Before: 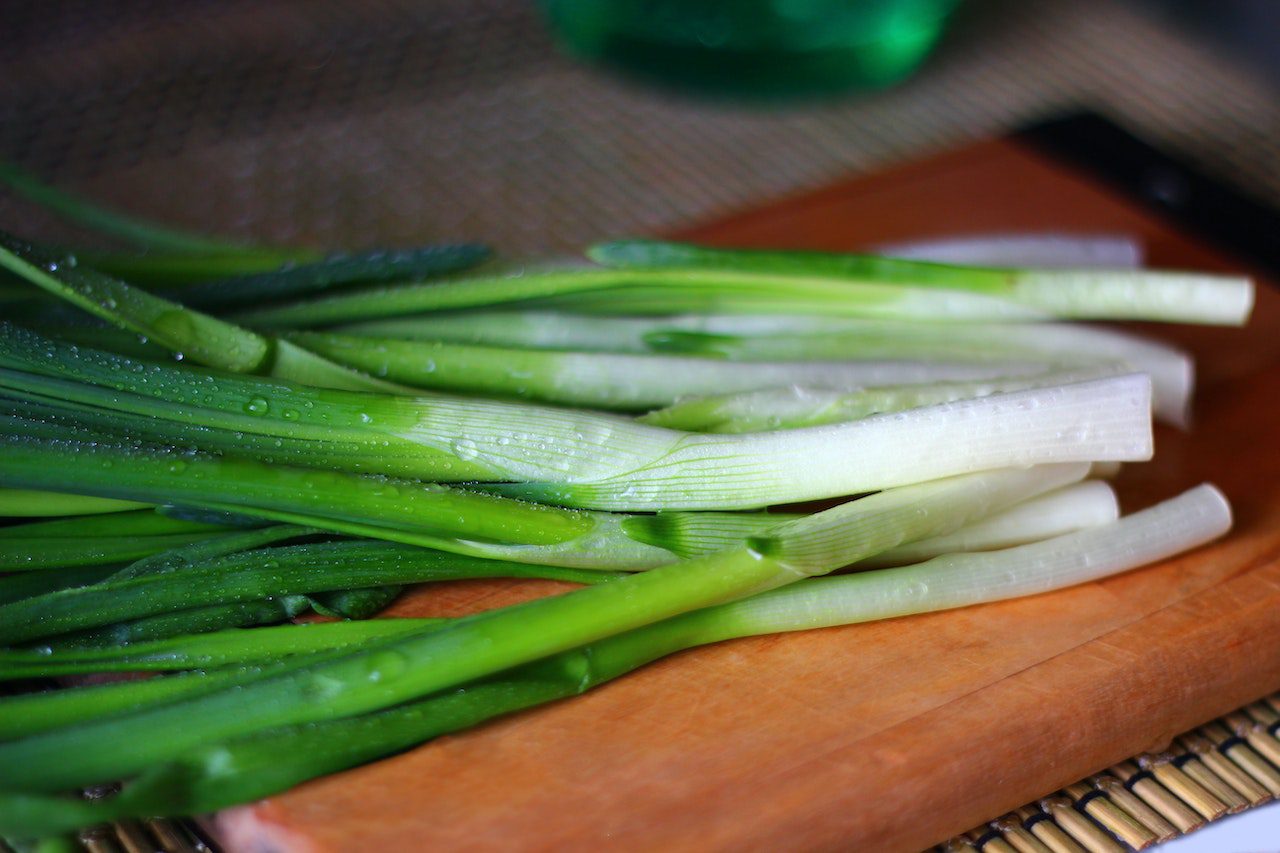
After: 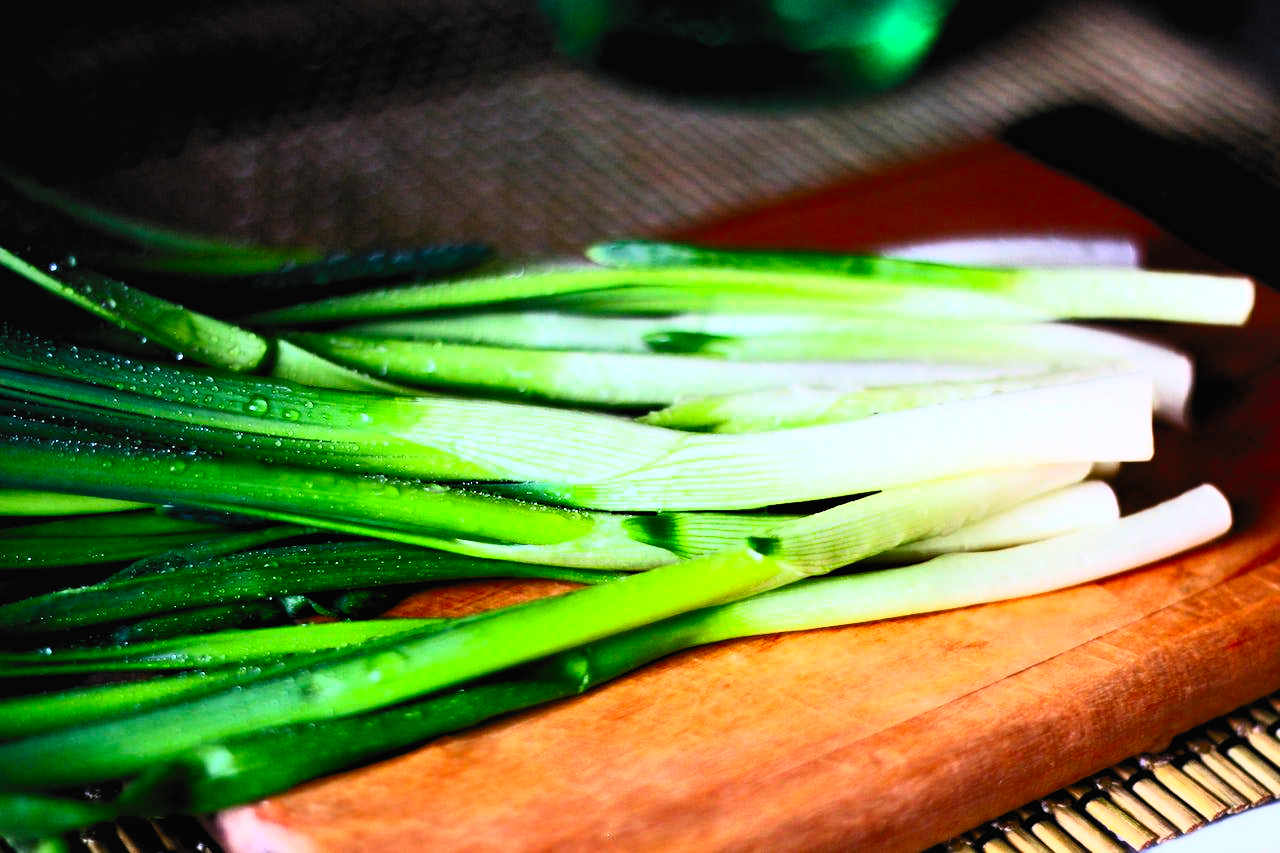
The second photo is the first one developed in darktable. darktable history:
filmic rgb: black relative exposure -3.31 EV, white relative exposure 3.46 EV, hardness 2.36, contrast 1.104
contrast brightness saturation: contrast 0.843, brightness 0.609, saturation 0.606
shadows and highlights: shadows 36.07, highlights -35.21, highlights color adjustment 55.21%, soften with gaussian
